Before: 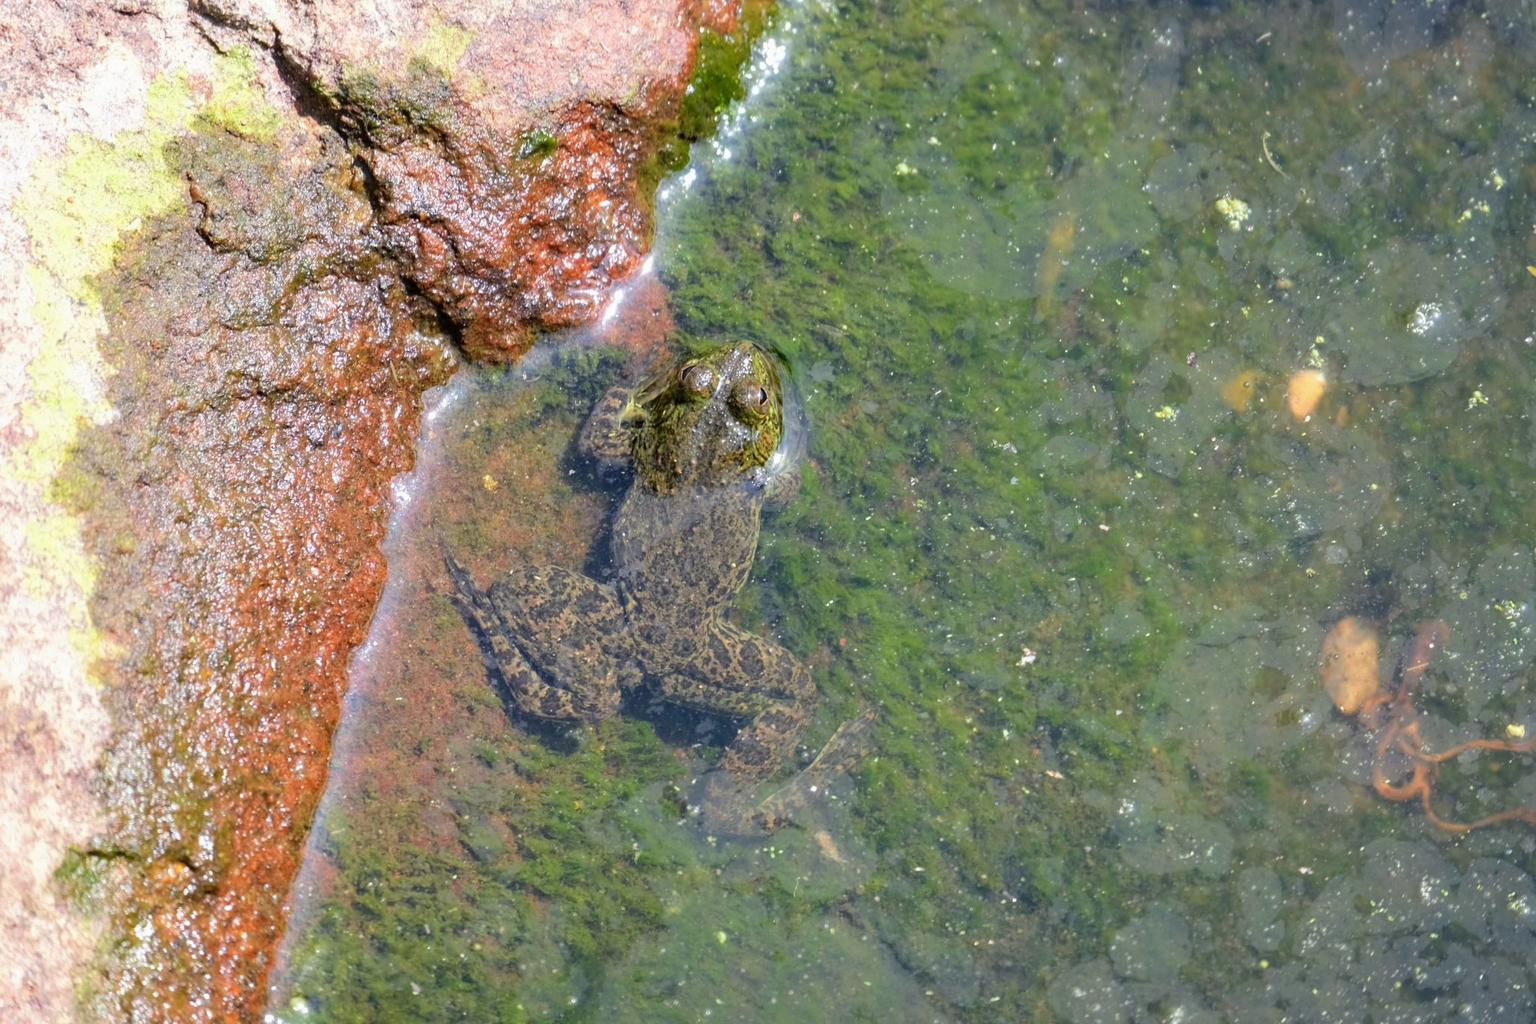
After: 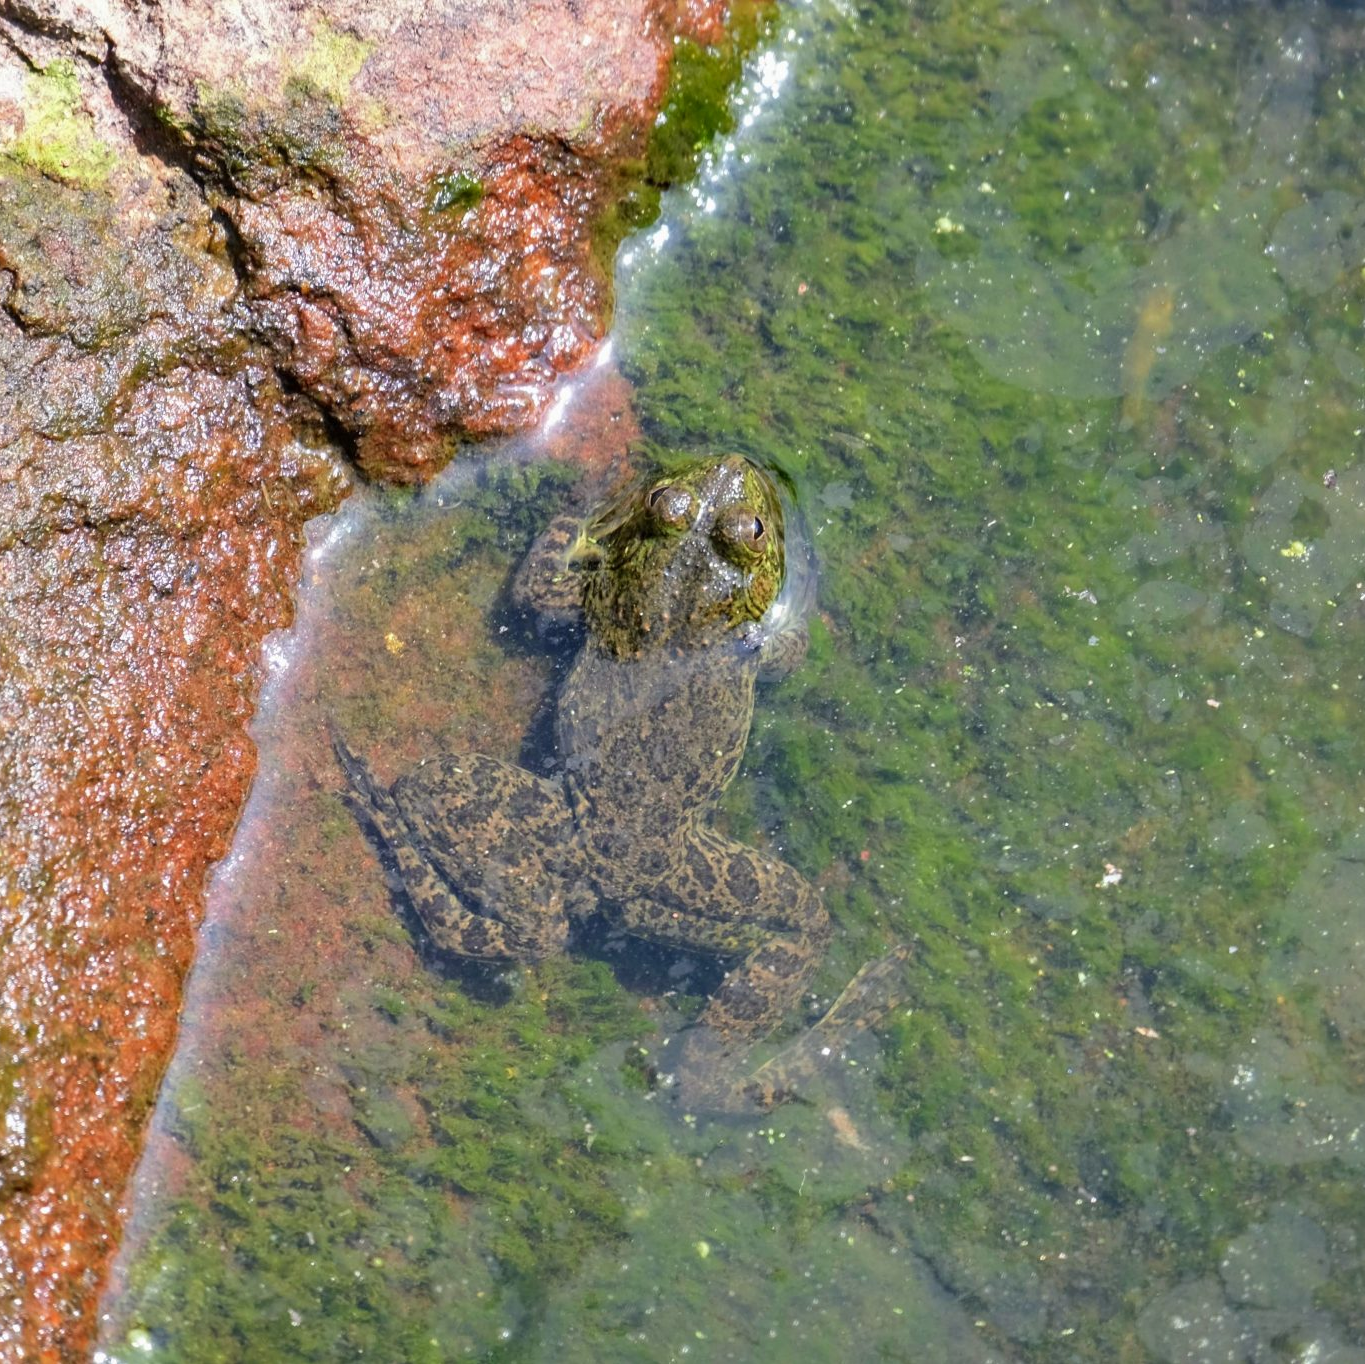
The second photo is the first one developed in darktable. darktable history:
shadows and highlights: soften with gaussian
crop and rotate: left 12.648%, right 20.685%
